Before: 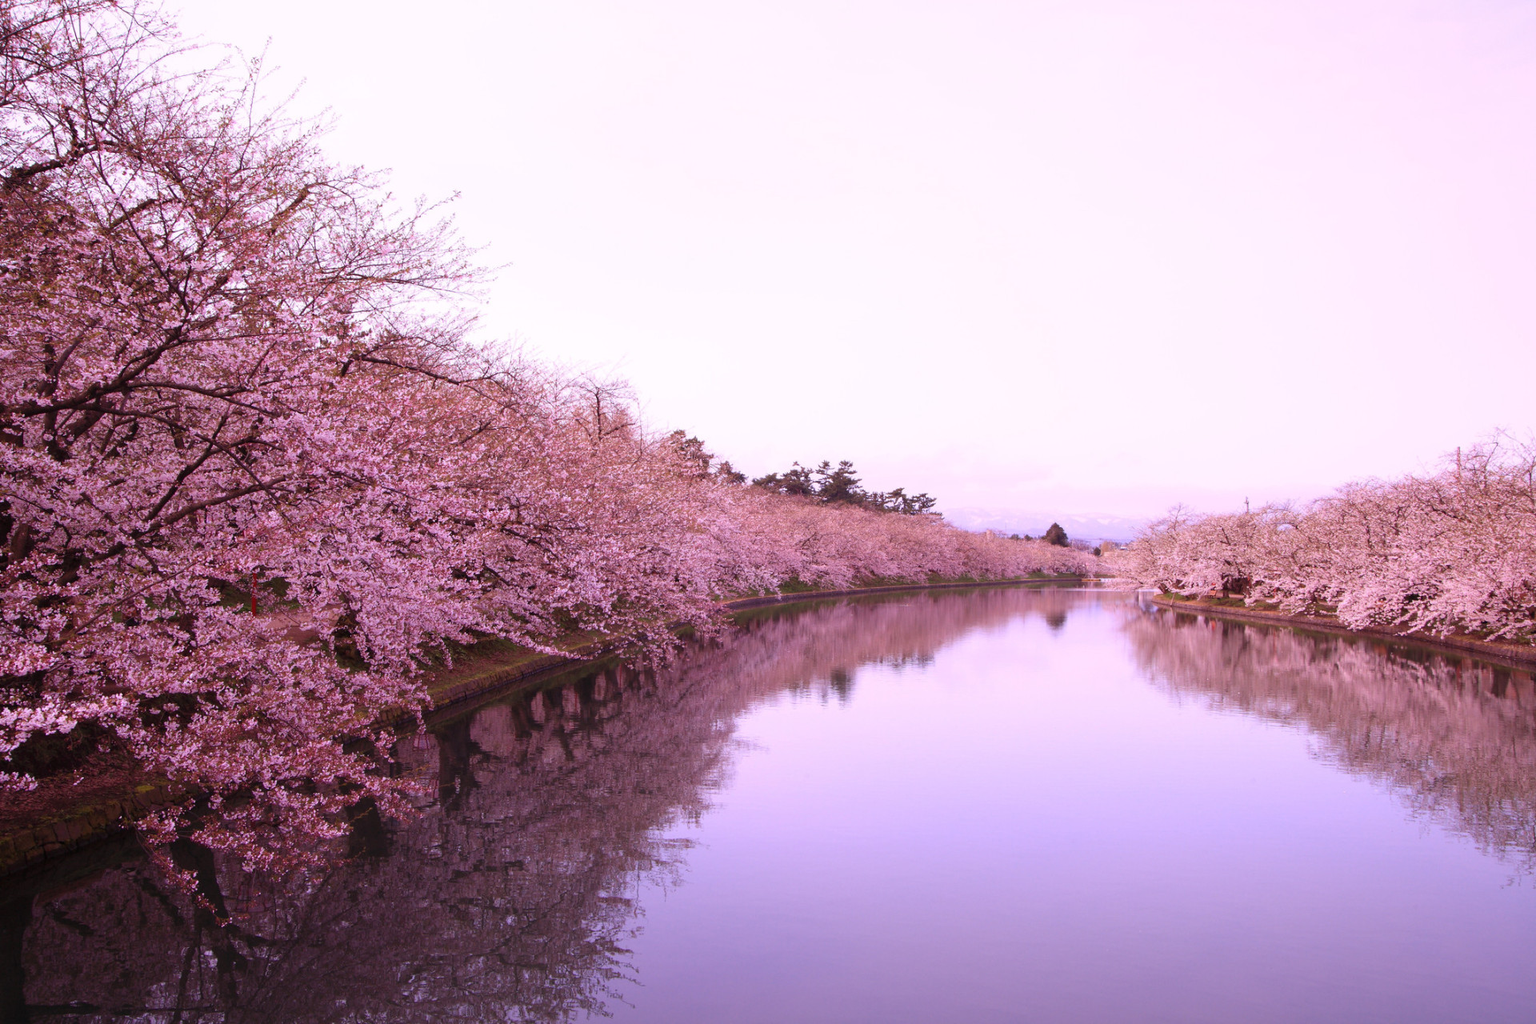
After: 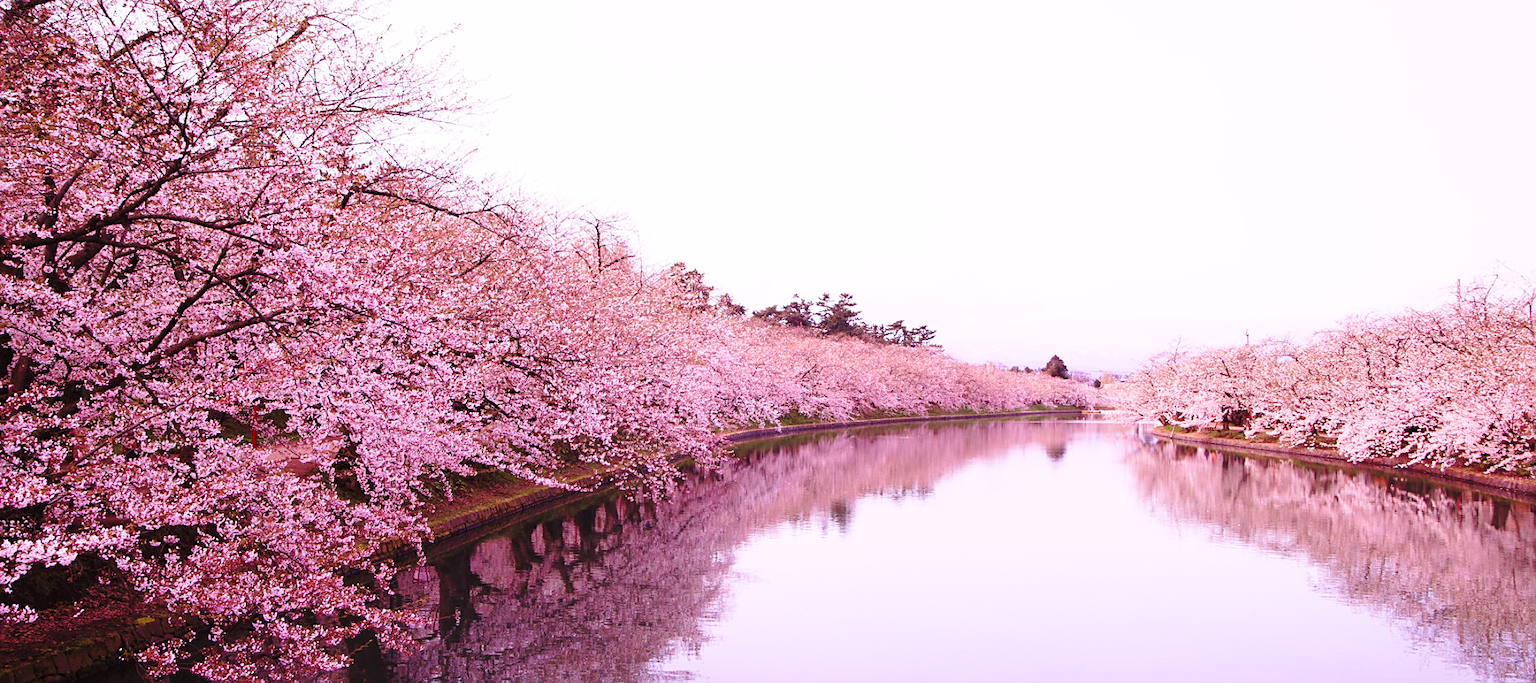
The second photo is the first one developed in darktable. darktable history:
sharpen: on, module defaults
base curve: curves: ch0 [(0, 0) (0.028, 0.03) (0.121, 0.232) (0.46, 0.748) (0.859, 0.968) (1, 1)], preserve colors none
crop: top 16.456%, bottom 16.749%
